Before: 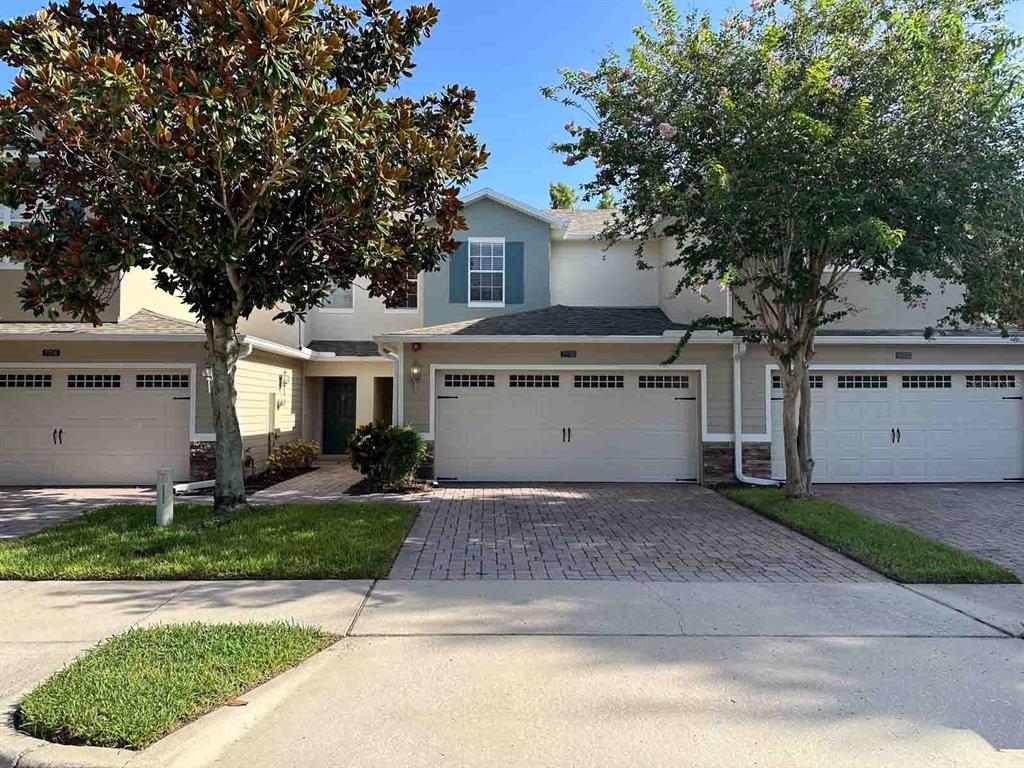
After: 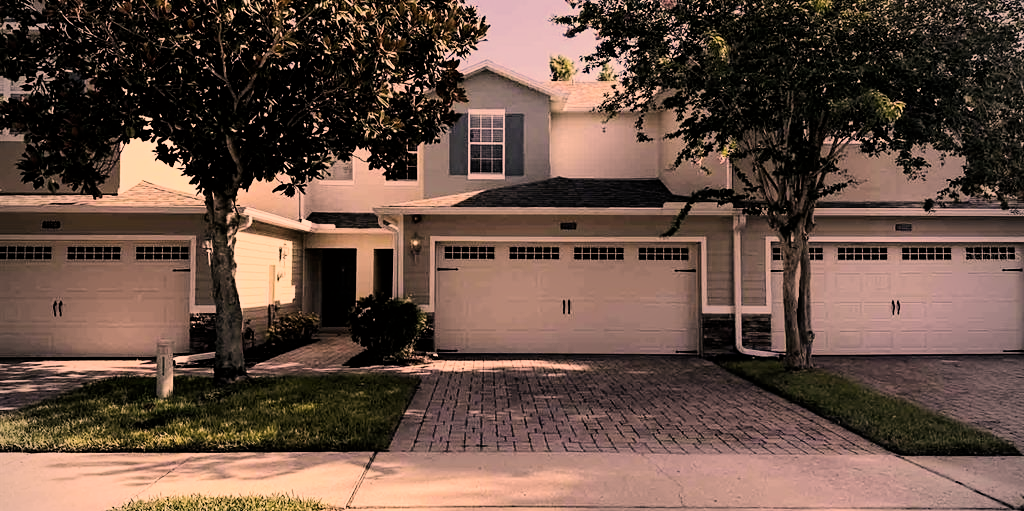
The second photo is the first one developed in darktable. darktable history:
crop: top 16.727%, bottom 16.727%
filmic rgb: black relative exposure -5 EV, hardness 2.88, contrast 1.4, highlights saturation mix -20%
tone equalizer: -8 EV -0.001 EV, -7 EV 0.001 EV, -6 EV -0.002 EV, -5 EV -0.003 EV, -4 EV -0.062 EV, -3 EV -0.222 EV, -2 EV -0.267 EV, -1 EV 0.105 EV, +0 EV 0.303 EV
vignetting: unbound false
color correction: highlights a* 40, highlights b* 40, saturation 0.69
